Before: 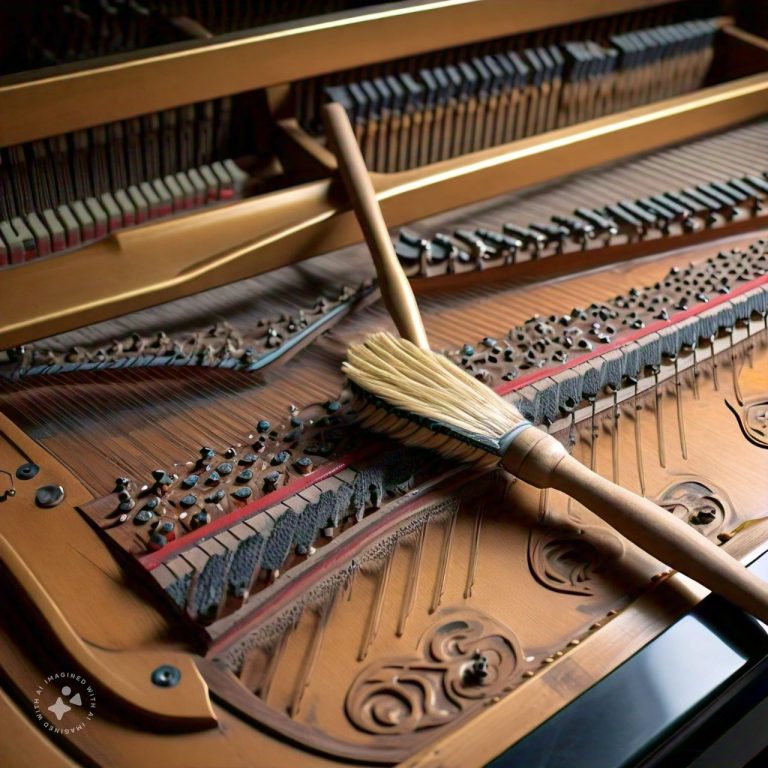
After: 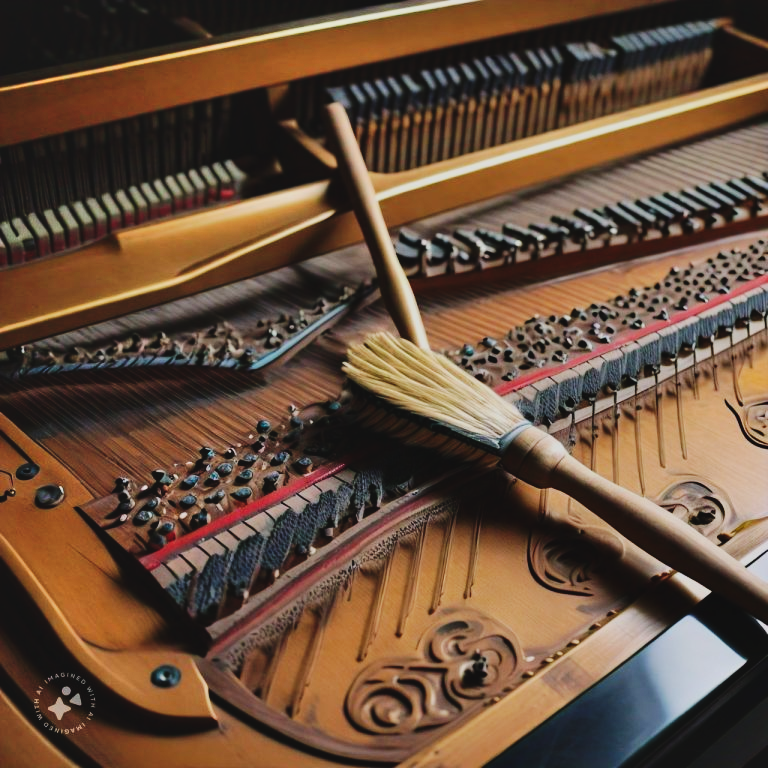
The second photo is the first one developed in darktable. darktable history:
base curve: curves: ch0 [(0, 0) (0.036, 0.025) (0.121, 0.166) (0.206, 0.329) (0.605, 0.79) (1, 1)], preserve colors none
exposure: black level correction -0.016, exposure -1.018 EV, compensate highlight preservation false
shadows and highlights: white point adjustment 0.1, highlights -70, soften with gaussian
